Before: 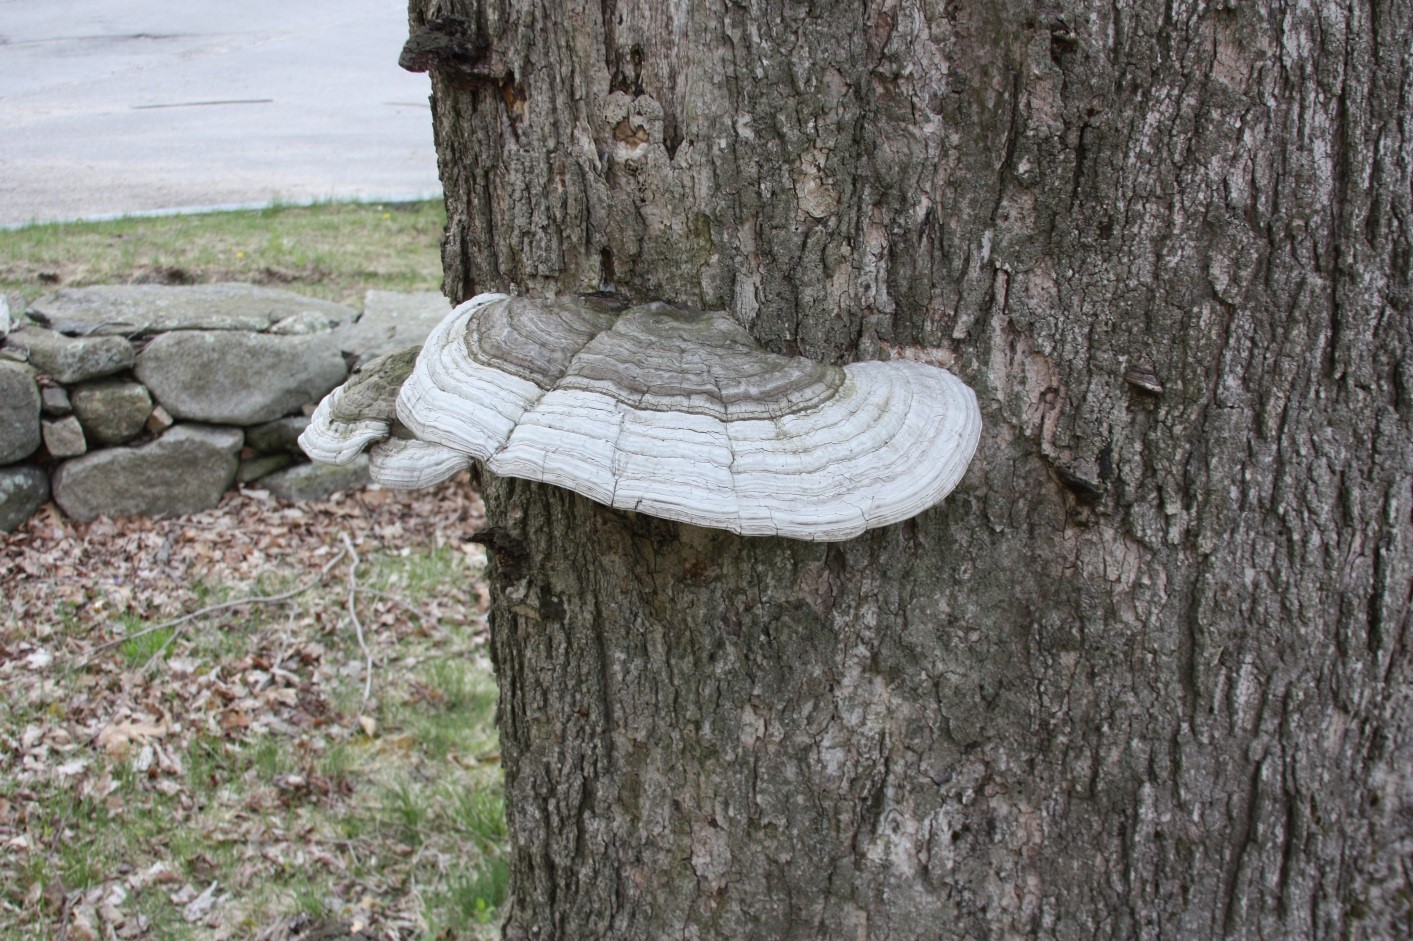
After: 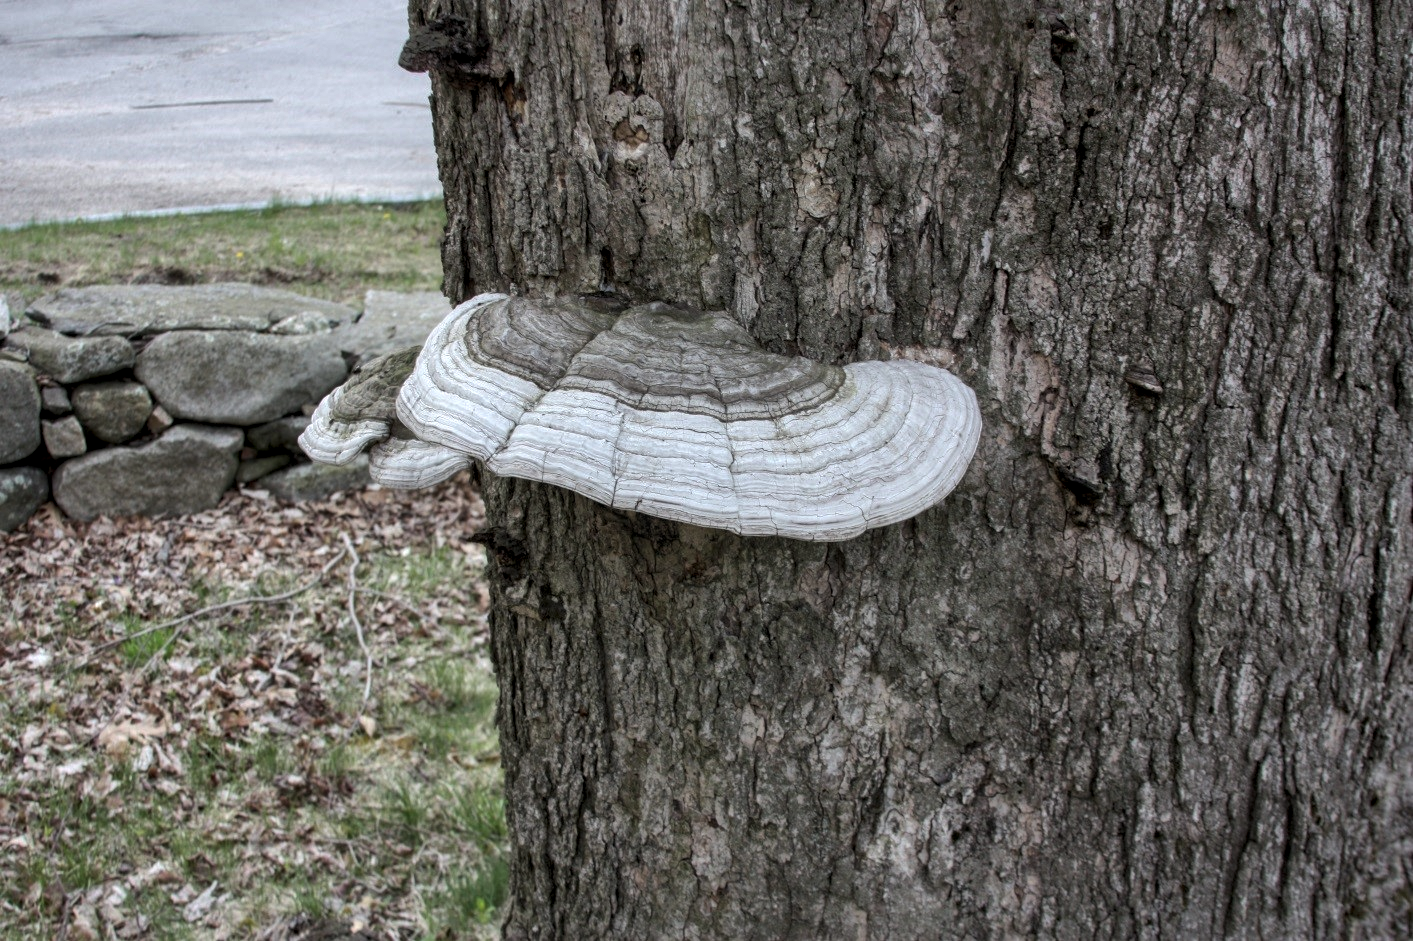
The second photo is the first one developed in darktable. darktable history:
exposure: exposure 0.014 EV, compensate highlight preservation false
local contrast: detail 130%
shadows and highlights: on, module defaults
levels: levels [0.029, 0.545, 0.971]
